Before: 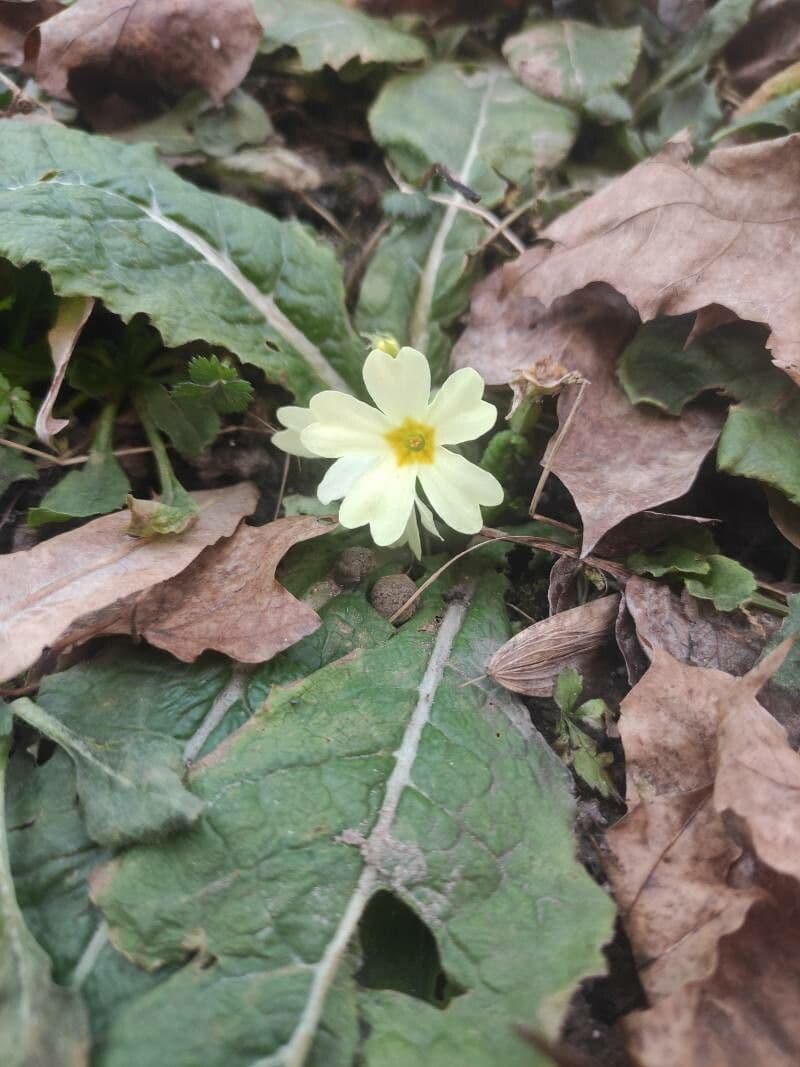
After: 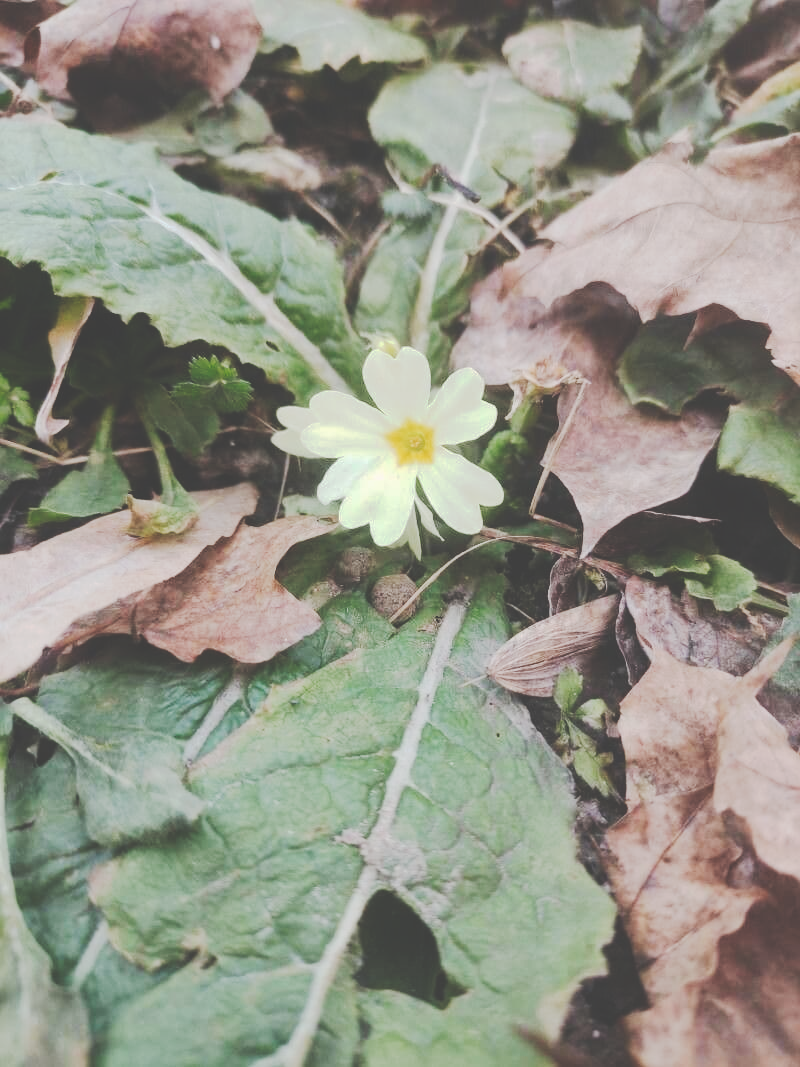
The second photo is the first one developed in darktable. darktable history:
exposure: black level correction -0.022, exposure -0.032 EV, compensate highlight preservation false
tone curve: curves: ch0 [(0, 0) (0.003, 0.219) (0.011, 0.219) (0.025, 0.223) (0.044, 0.226) (0.069, 0.232) (0.1, 0.24) (0.136, 0.245) (0.177, 0.257) (0.224, 0.281) (0.277, 0.324) (0.335, 0.392) (0.399, 0.484) (0.468, 0.585) (0.543, 0.672) (0.623, 0.741) (0.709, 0.788) (0.801, 0.835) (0.898, 0.878) (1, 1)], preserve colors none
